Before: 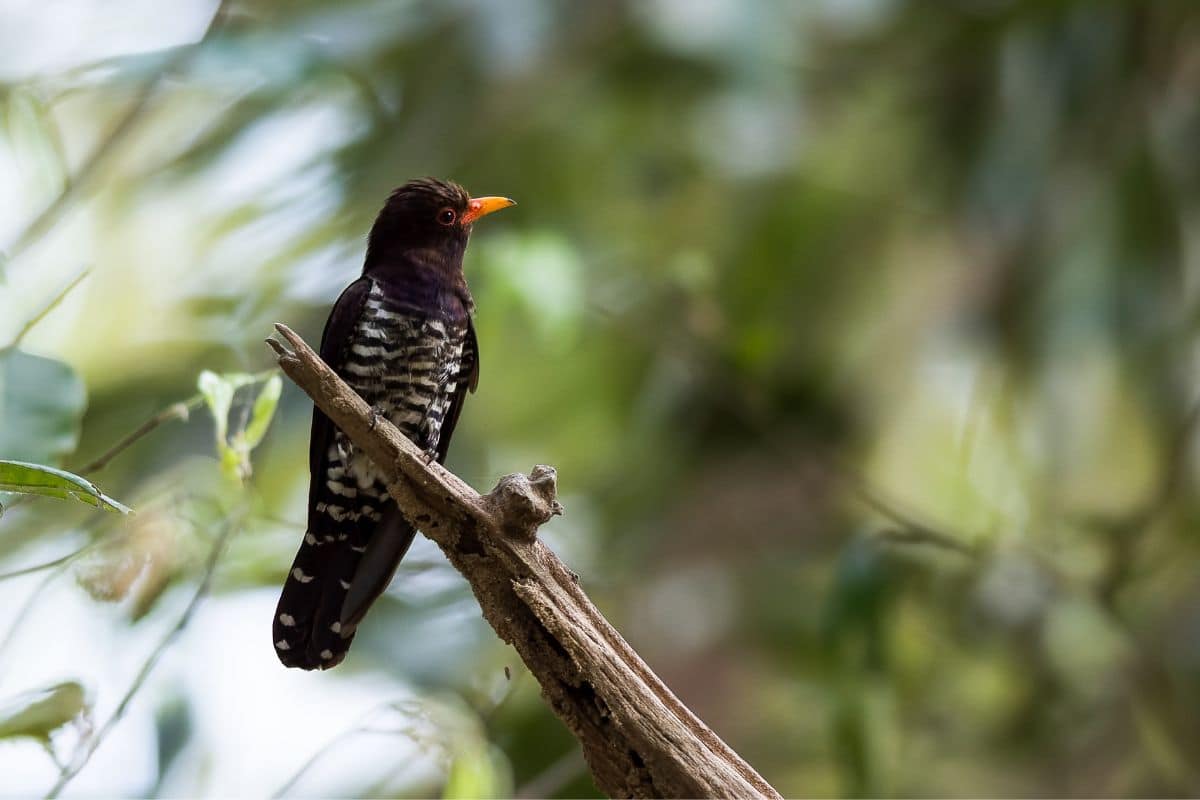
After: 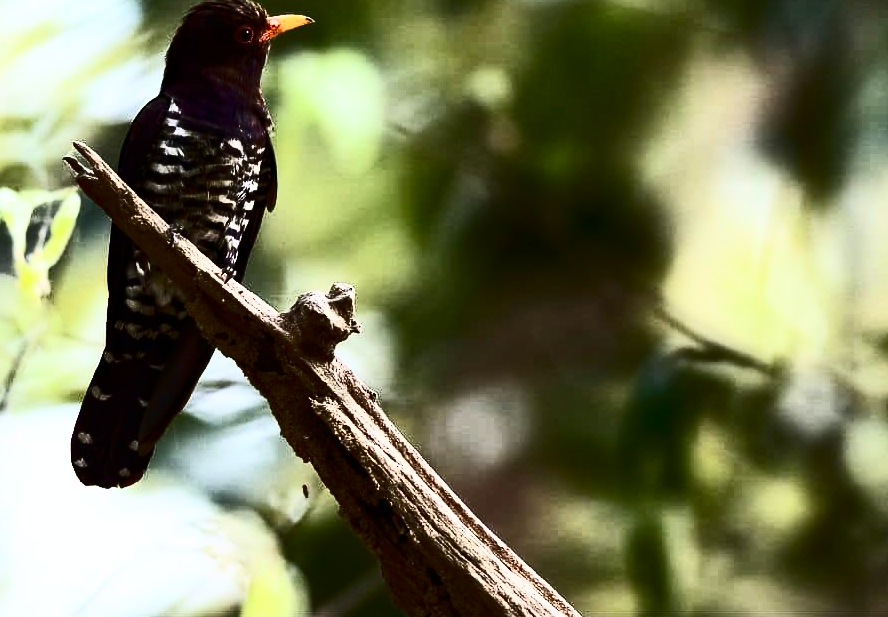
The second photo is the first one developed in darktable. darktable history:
contrast brightness saturation: contrast 0.93, brightness 0.2
crop: left 16.871%, top 22.857%, right 9.116%
haze removal: compatibility mode true, adaptive false
shadows and highlights: radius 264.75, soften with gaussian
